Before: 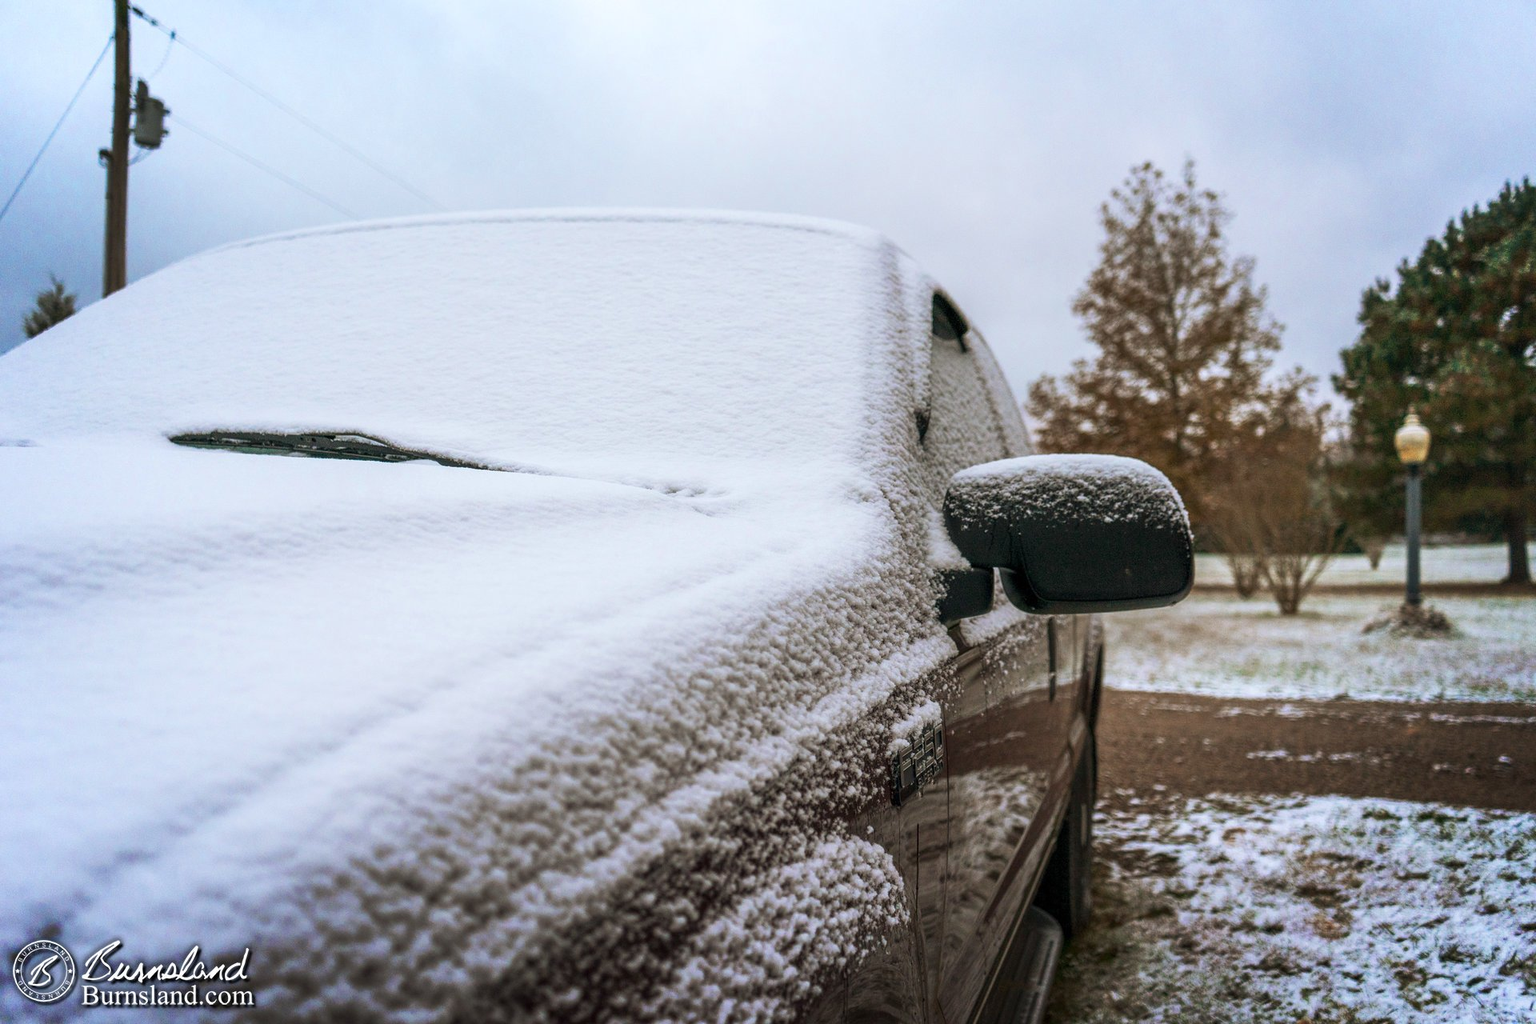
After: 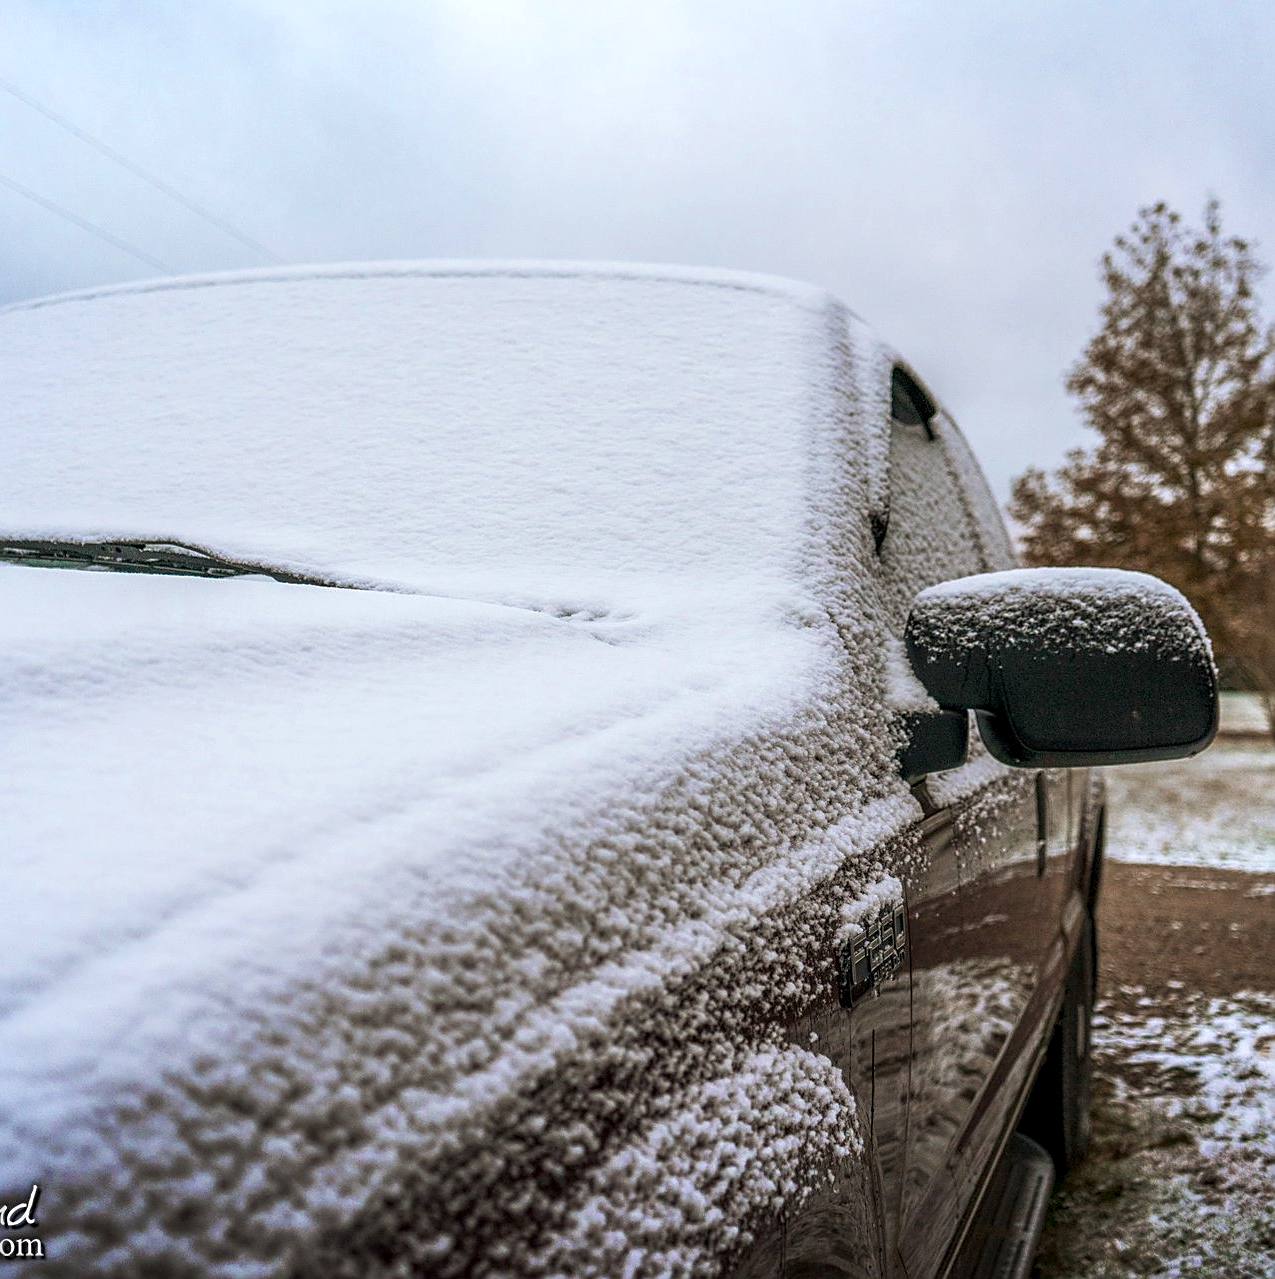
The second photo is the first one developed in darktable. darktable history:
crop and rotate: left 14.31%, right 19.279%
local contrast: on, module defaults
sharpen: on, module defaults
